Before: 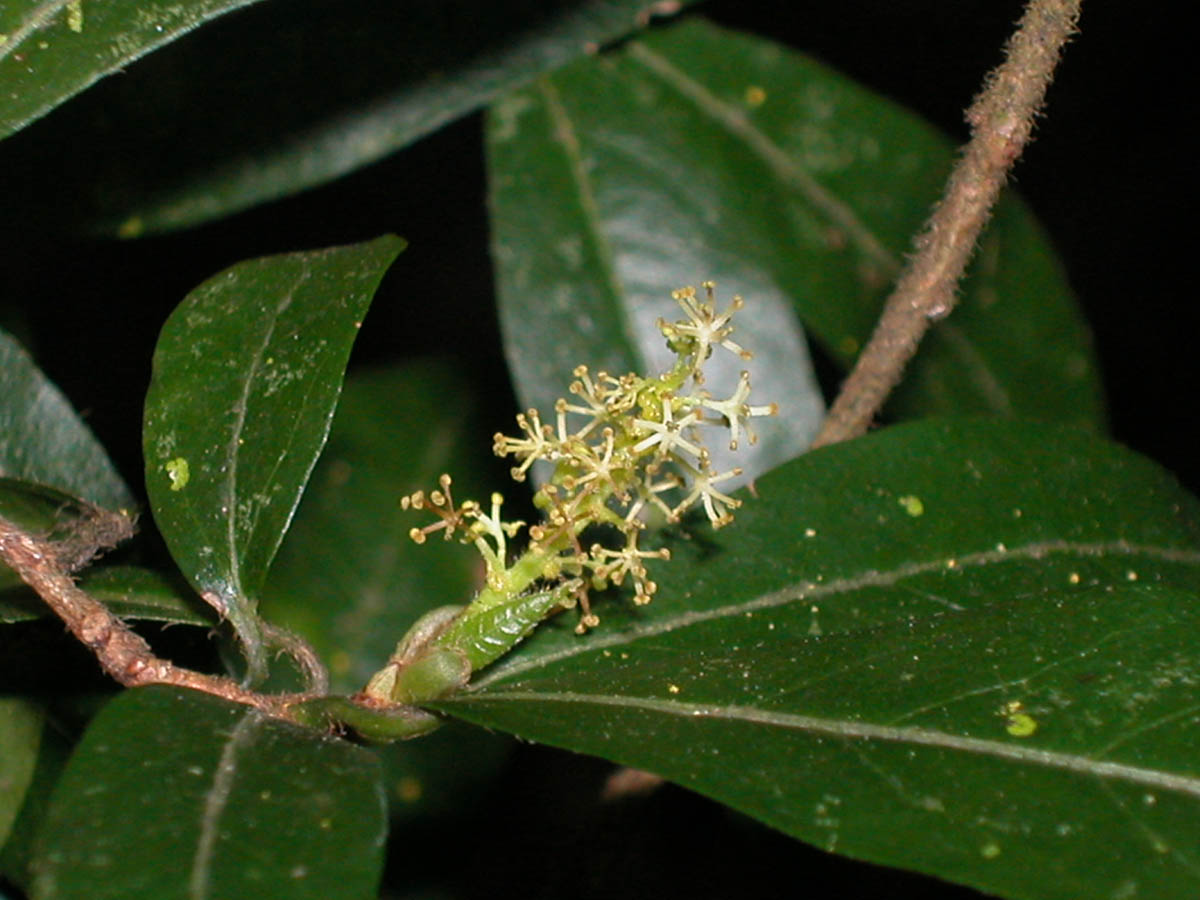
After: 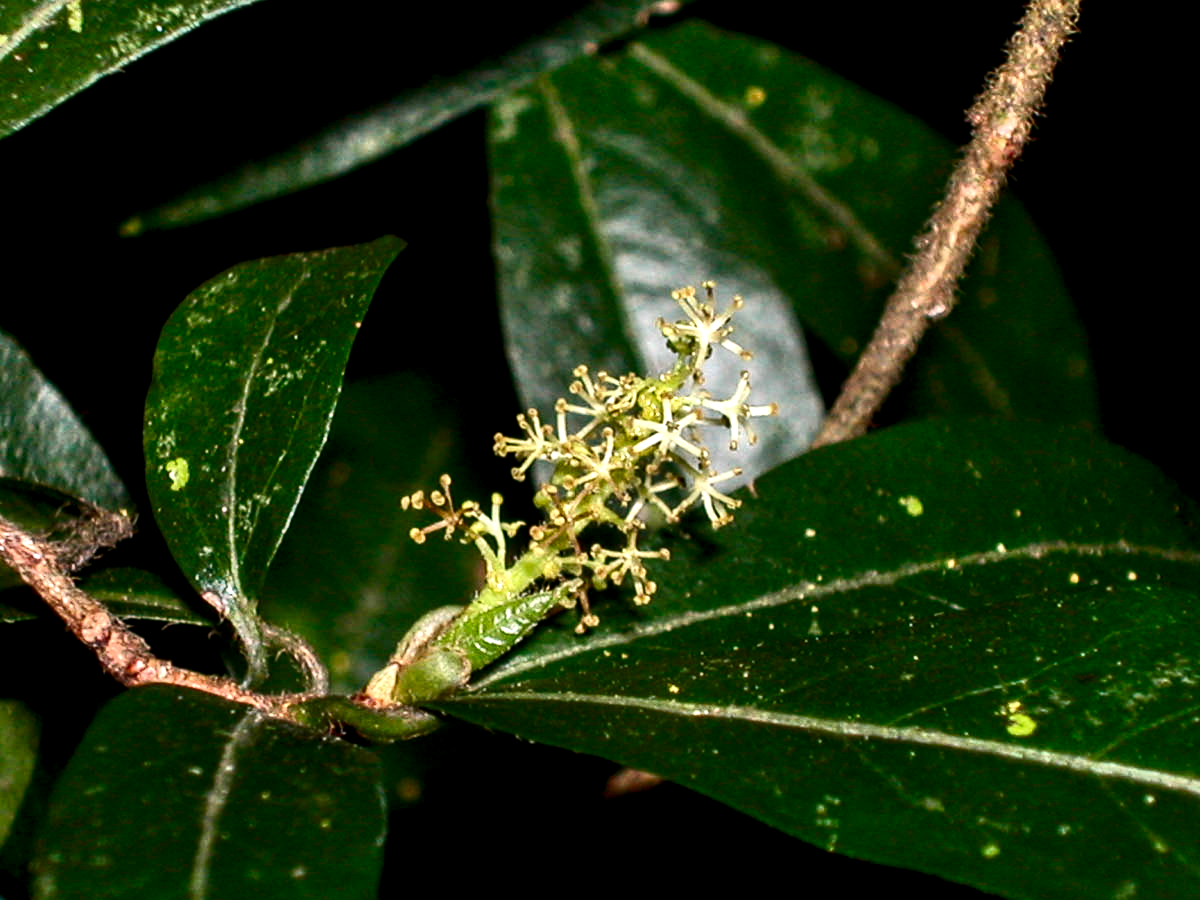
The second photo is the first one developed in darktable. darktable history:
local contrast: highlights 60%, shadows 60%, detail 160%
shadows and highlights: radius 118.69, shadows 42.21, highlights -61.56, soften with gaussian
white balance: emerald 1
contrast brightness saturation: contrast 0.19, brightness -0.24, saturation 0.11
tone equalizer: on, module defaults
